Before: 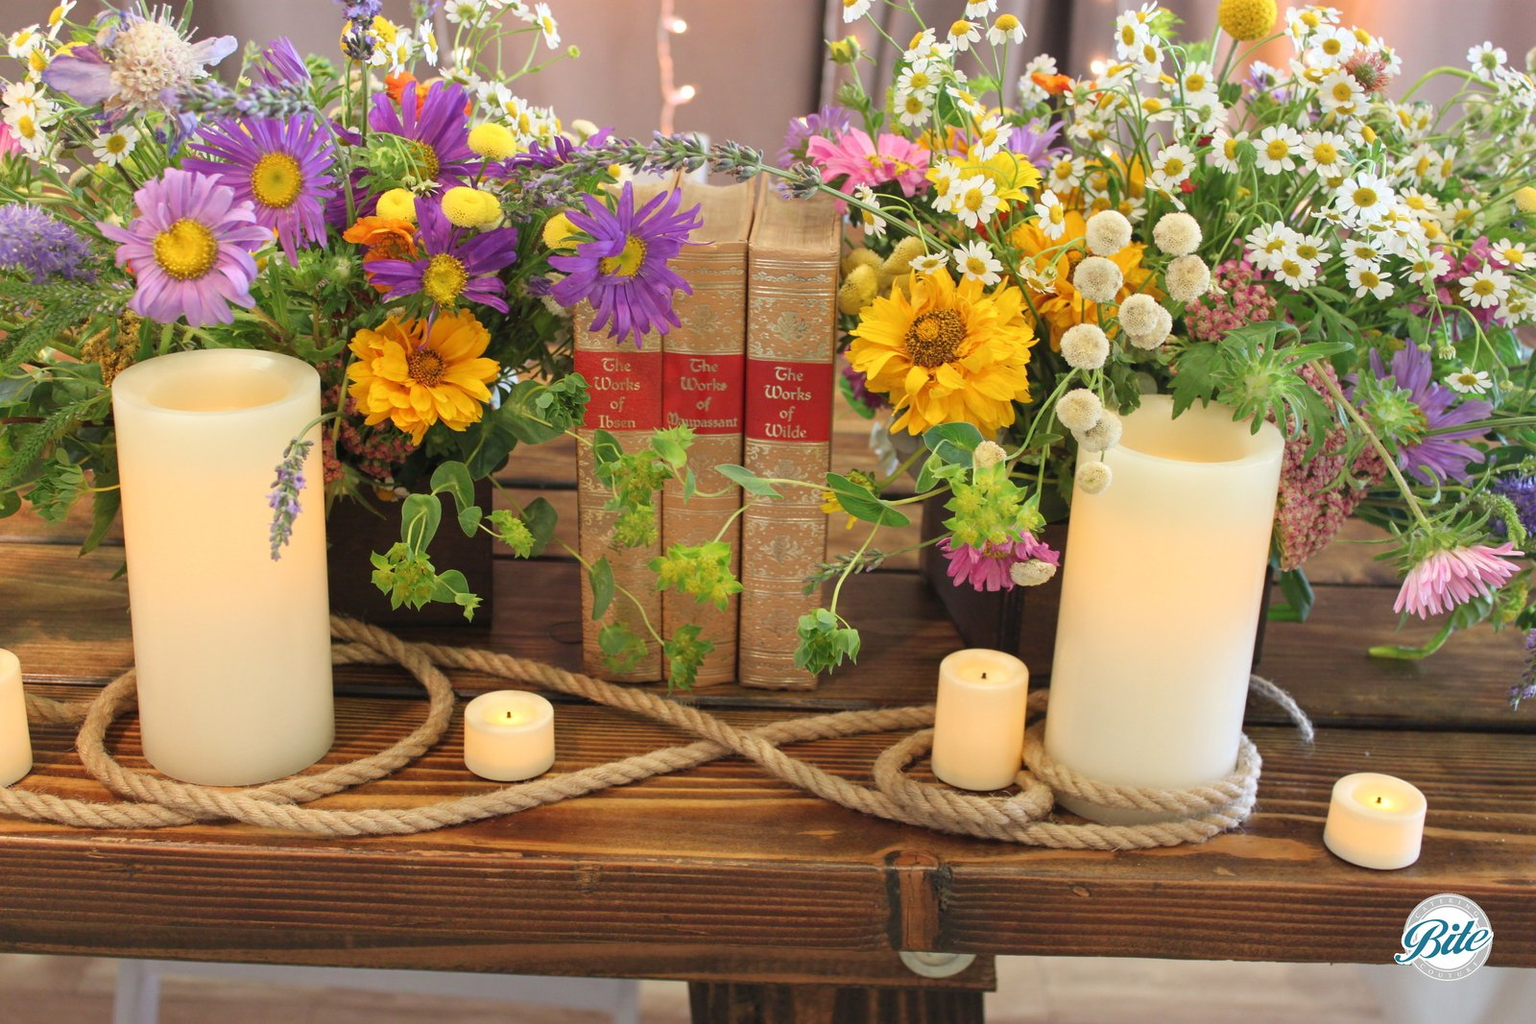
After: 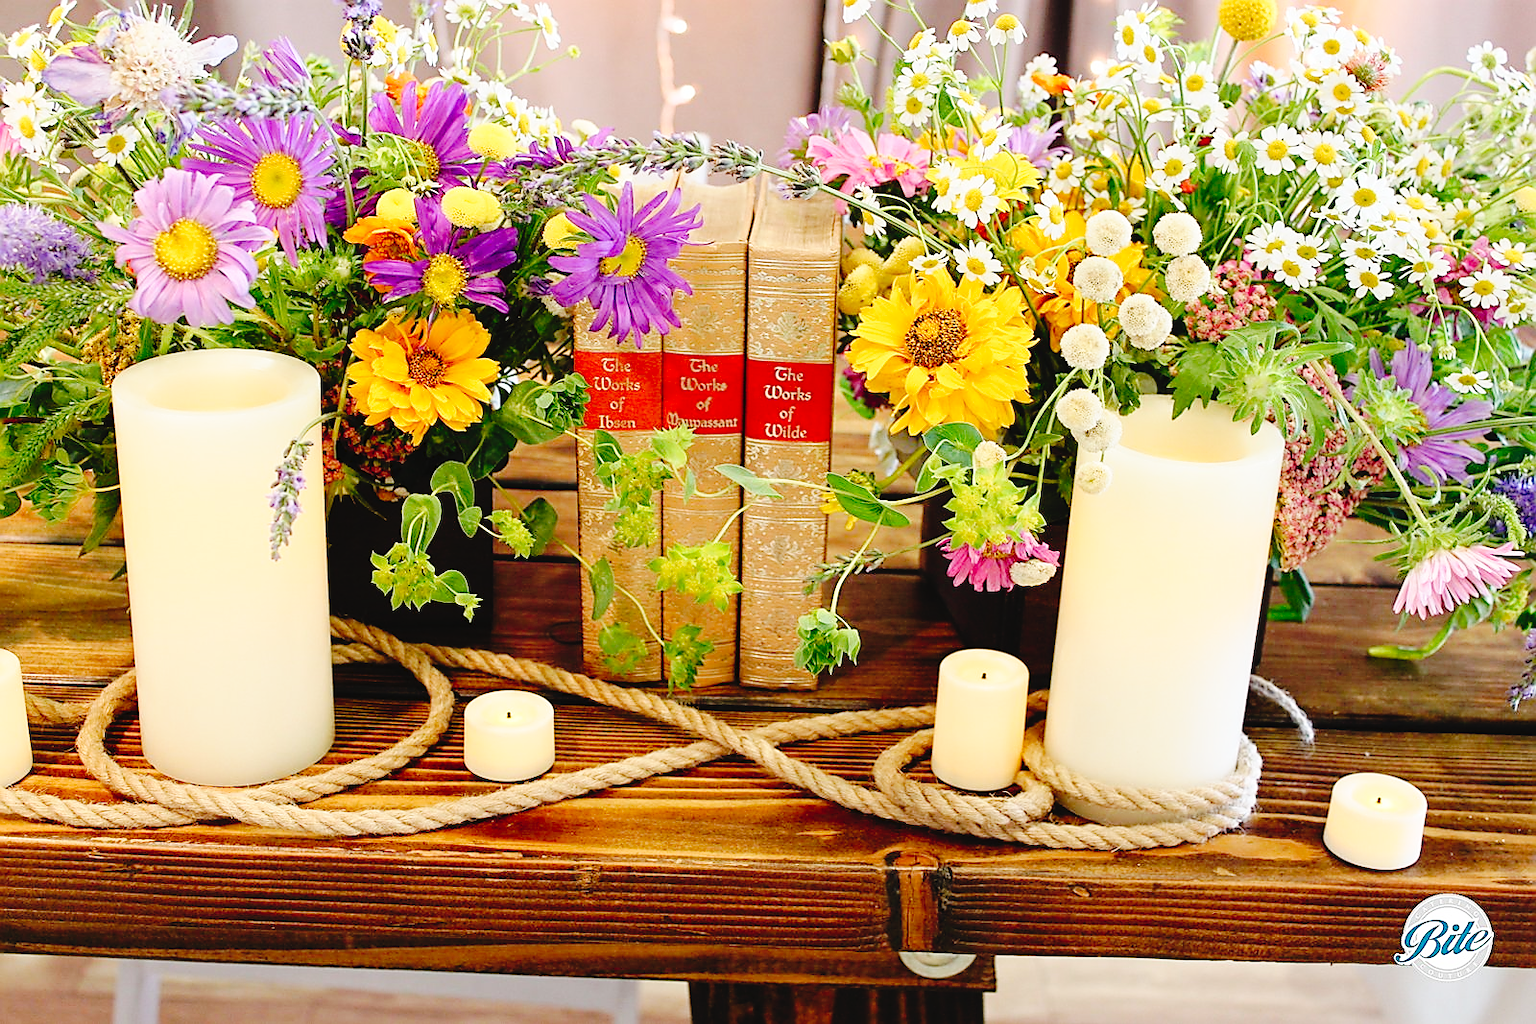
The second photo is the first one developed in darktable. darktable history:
tone curve: curves: ch0 [(0, 0) (0.003, 0.025) (0.011, 0.027) (0.025, 0.032) (0.044, 0.037) (0.069, 0.044) (0.1, 0.054) (0.136, 0.084) (0.177, 0.128) (0.224, 0.196) (0.277, 0.281) (0.335, 0.376) (0.399, 0.461) (0.468, 0.534) (0.543, 0.613) (0.623, 0.692) (0.709, 0.77) (0.801, 0.849) (0.898, 0.934) (1, 1)], preserve colors none
base curve: curves: ch0 [(0, 0) (0.036, 0.025) (0.121, 0.166) (0.206, 0.329) (0.605, 0.79) (1, 1)], preserve colors none
sharpen: radius 1.4, amount 1.25, threshold 0.7
